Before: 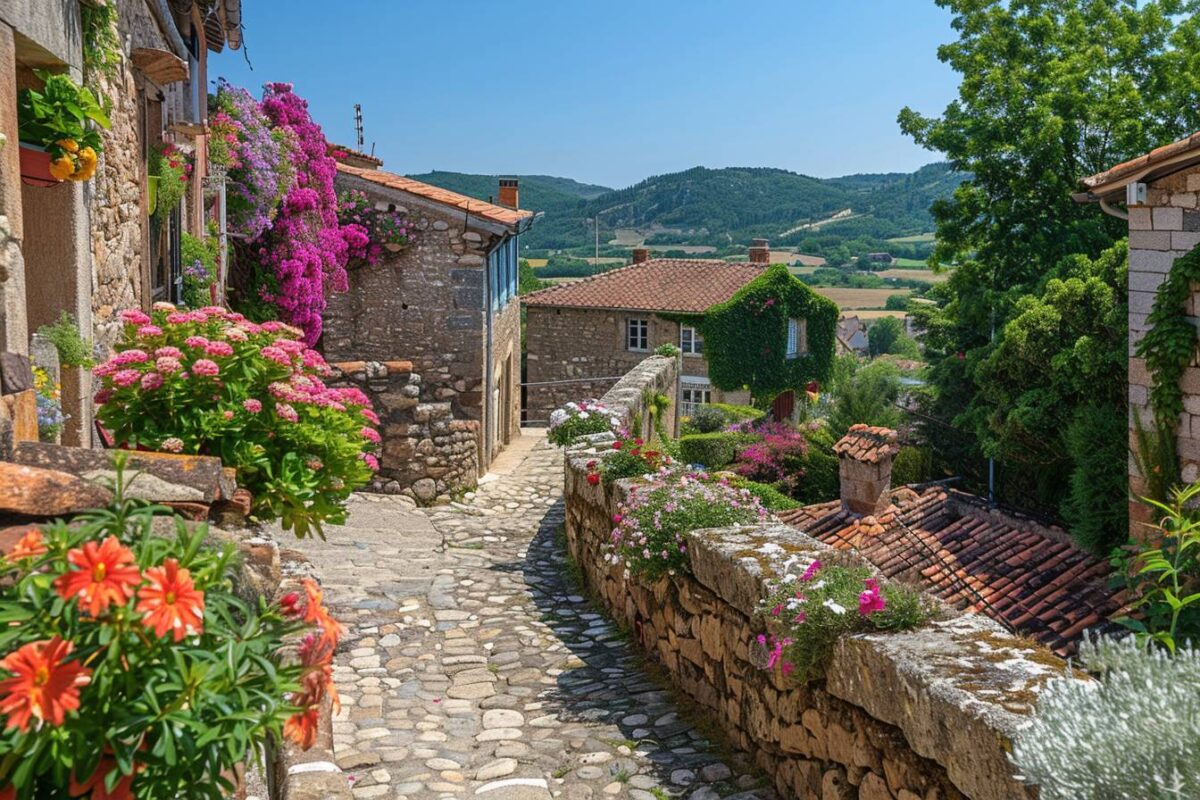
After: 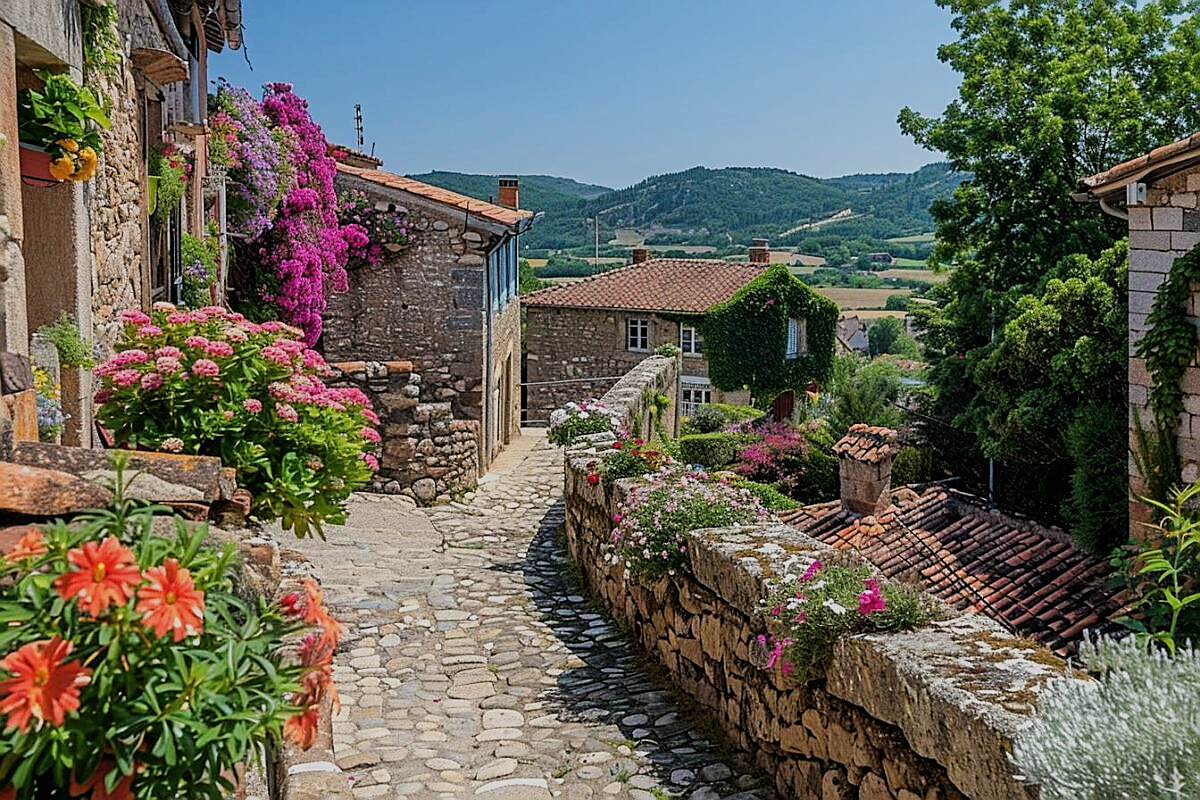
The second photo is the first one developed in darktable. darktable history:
filmic rgb: black relative exposure -7.65 EV, white relative exposure 4.56 EV, hardness 3.61, contrast 1.05
sharpen: radius 1.4, amount 1.25, threshold 0.7
